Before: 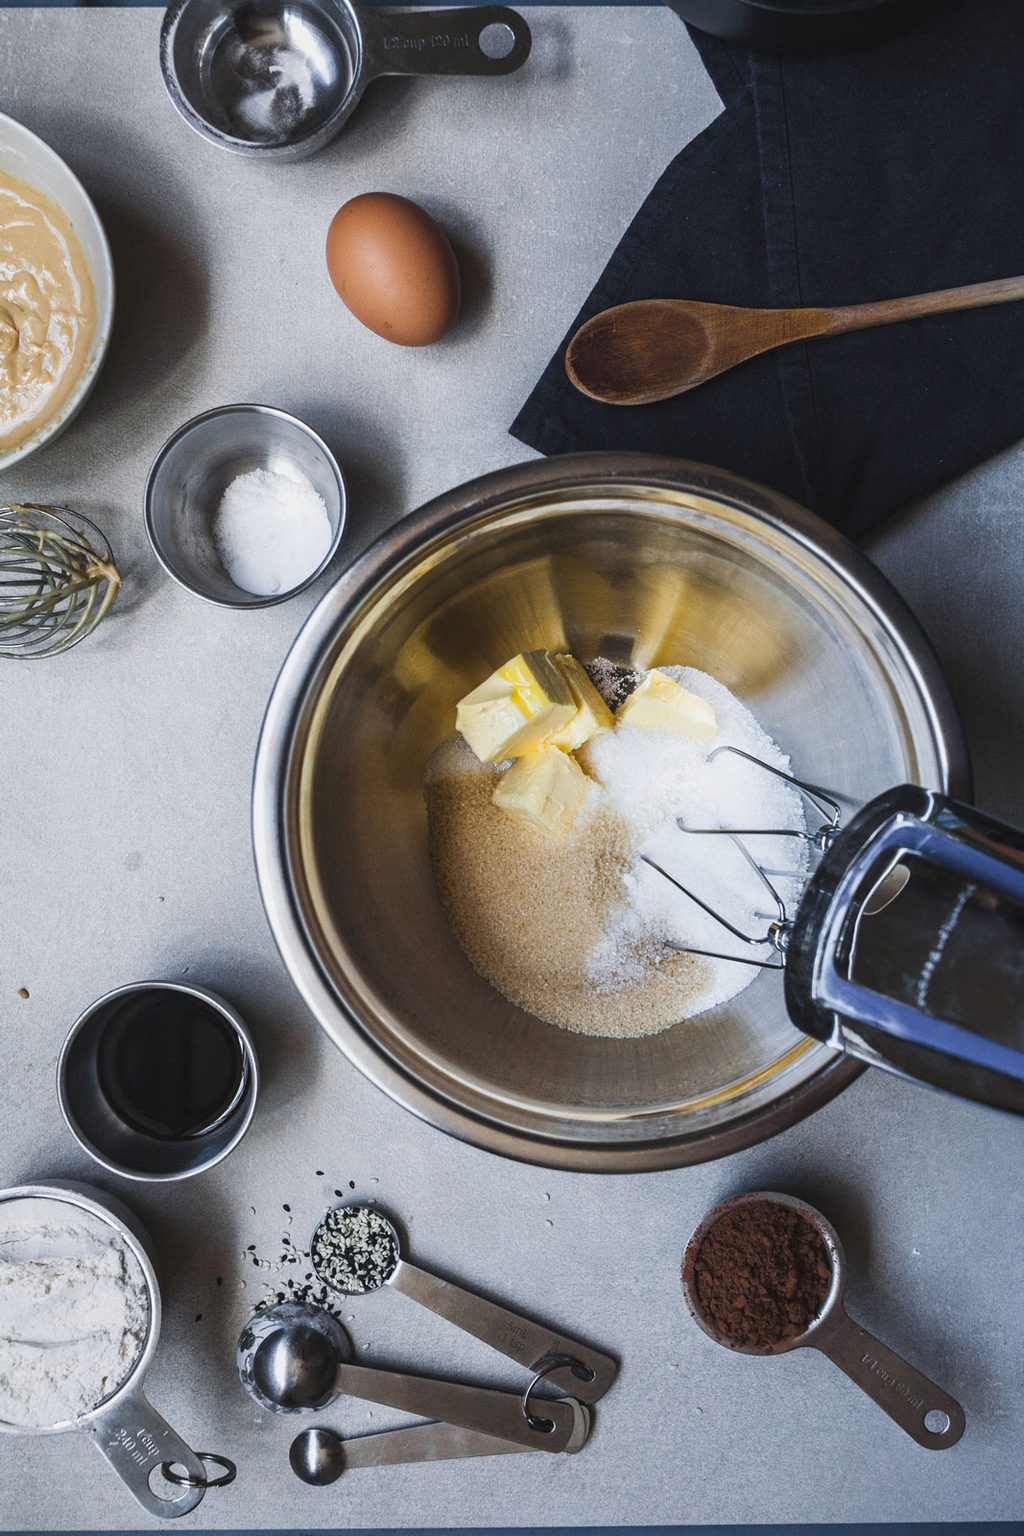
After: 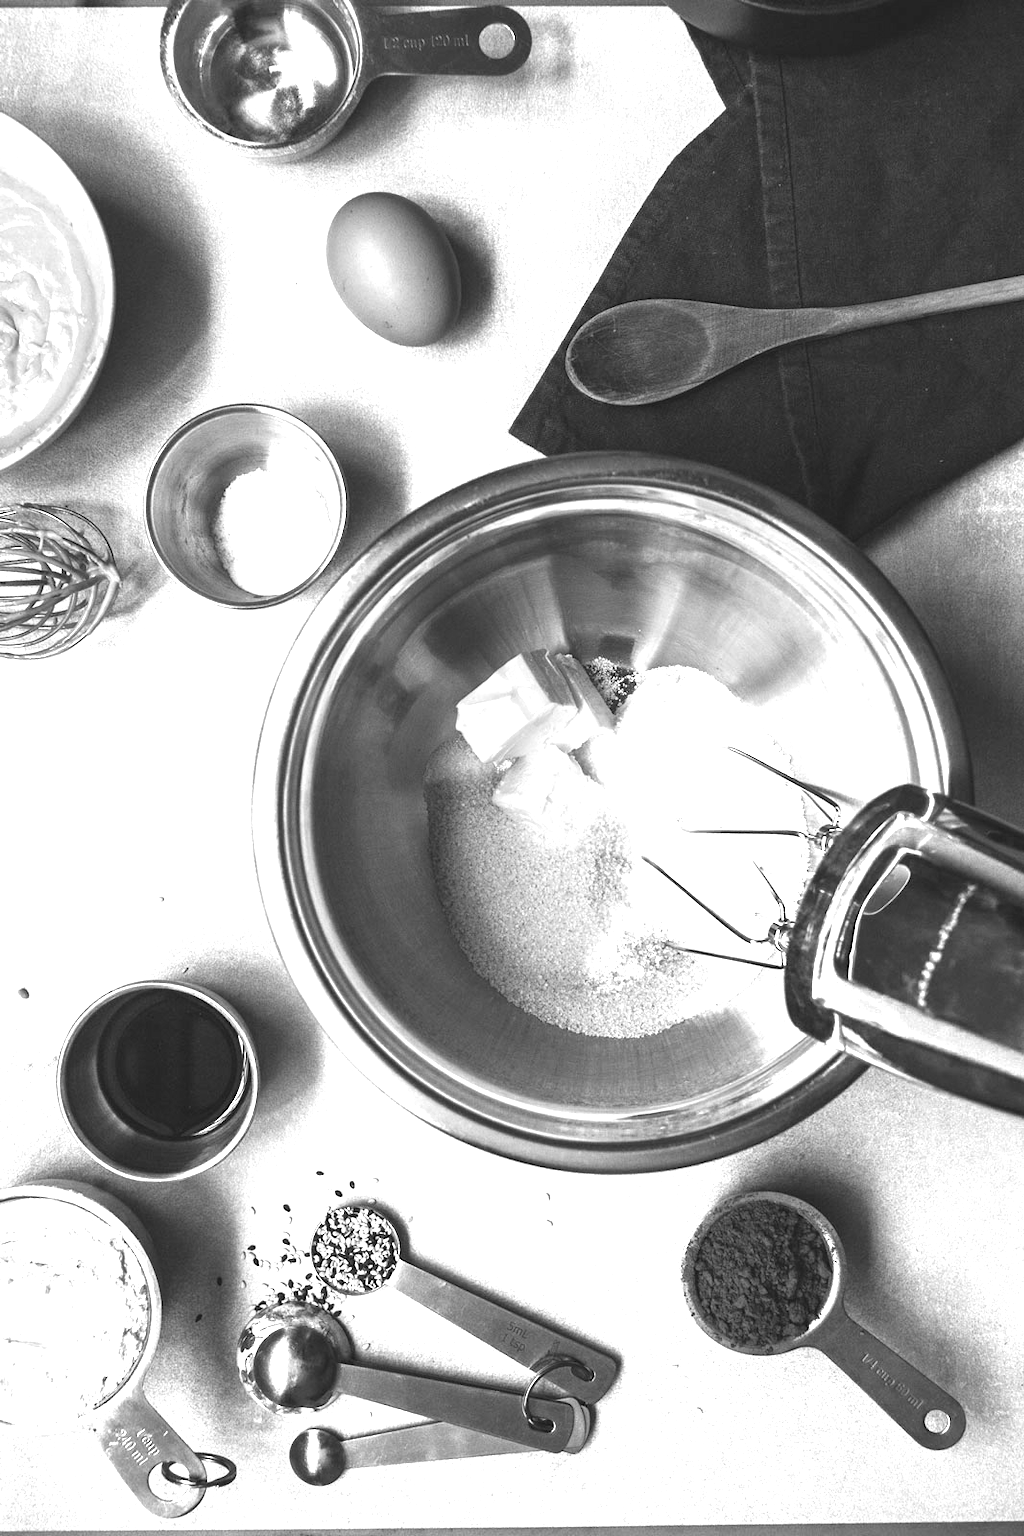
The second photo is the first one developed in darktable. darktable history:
exposure: black level correction 0, exposure 1.199 EV, compensate highlight preservation false
color balance rgb: shadows lift › chroma 3.319%, shadows lift › hue 280.73°, power › hue 316.13°, perceptual saturation grading › global saturation 17.797%
color zones: curves: ch0 [(0, 0.613) (0.01, 0.613) (0.245, 0.448) (0.498, 0.529) (0.642, 0.665) (0.879, 0.777) (0.99, 0.613)]; ch1 [(0, 0) (0.143, 0) (0.286, 0) (0.429, 0) (0.571, 0) (0.714, 0) (0.857, 0)]
